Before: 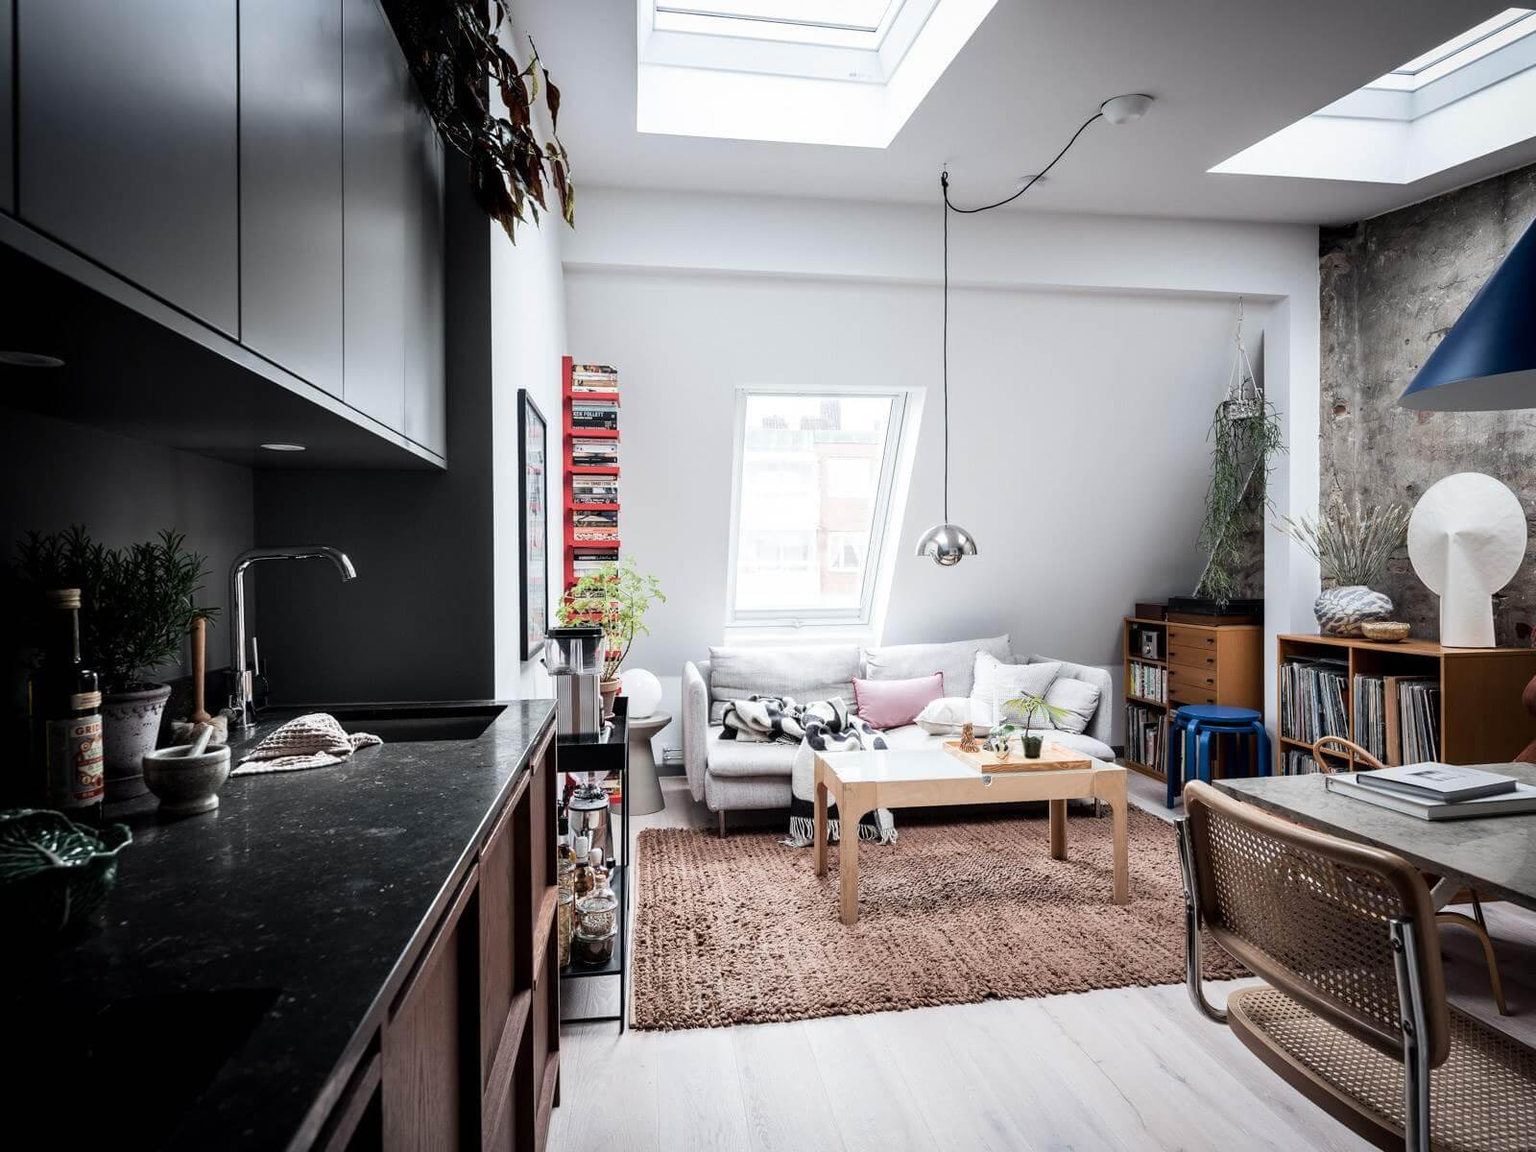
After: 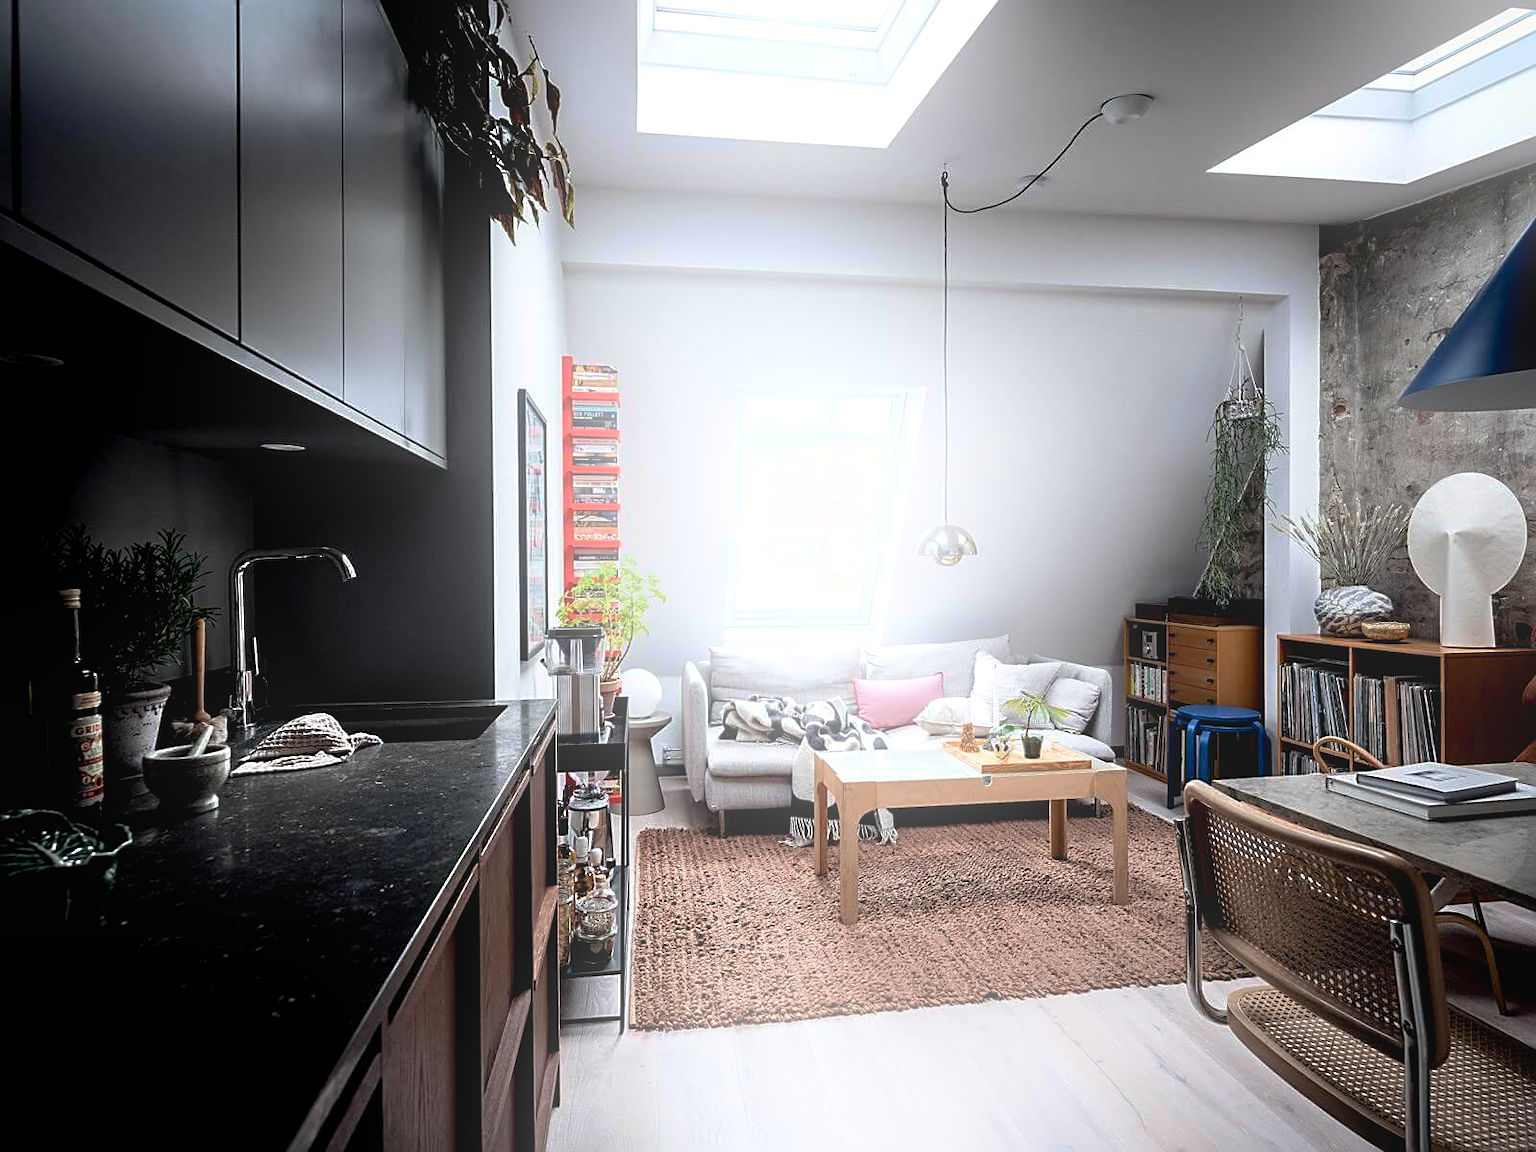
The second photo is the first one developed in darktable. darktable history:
exposure: black level correction 0.009, exposure 0.119 EV, compensate highlight preservation false
sharpen: on, module defaults
bloom: on, module defaults
base curve: curves: ch0 [(0, 0) (0.595, 0.418) (1, 1)], preserve colors none
